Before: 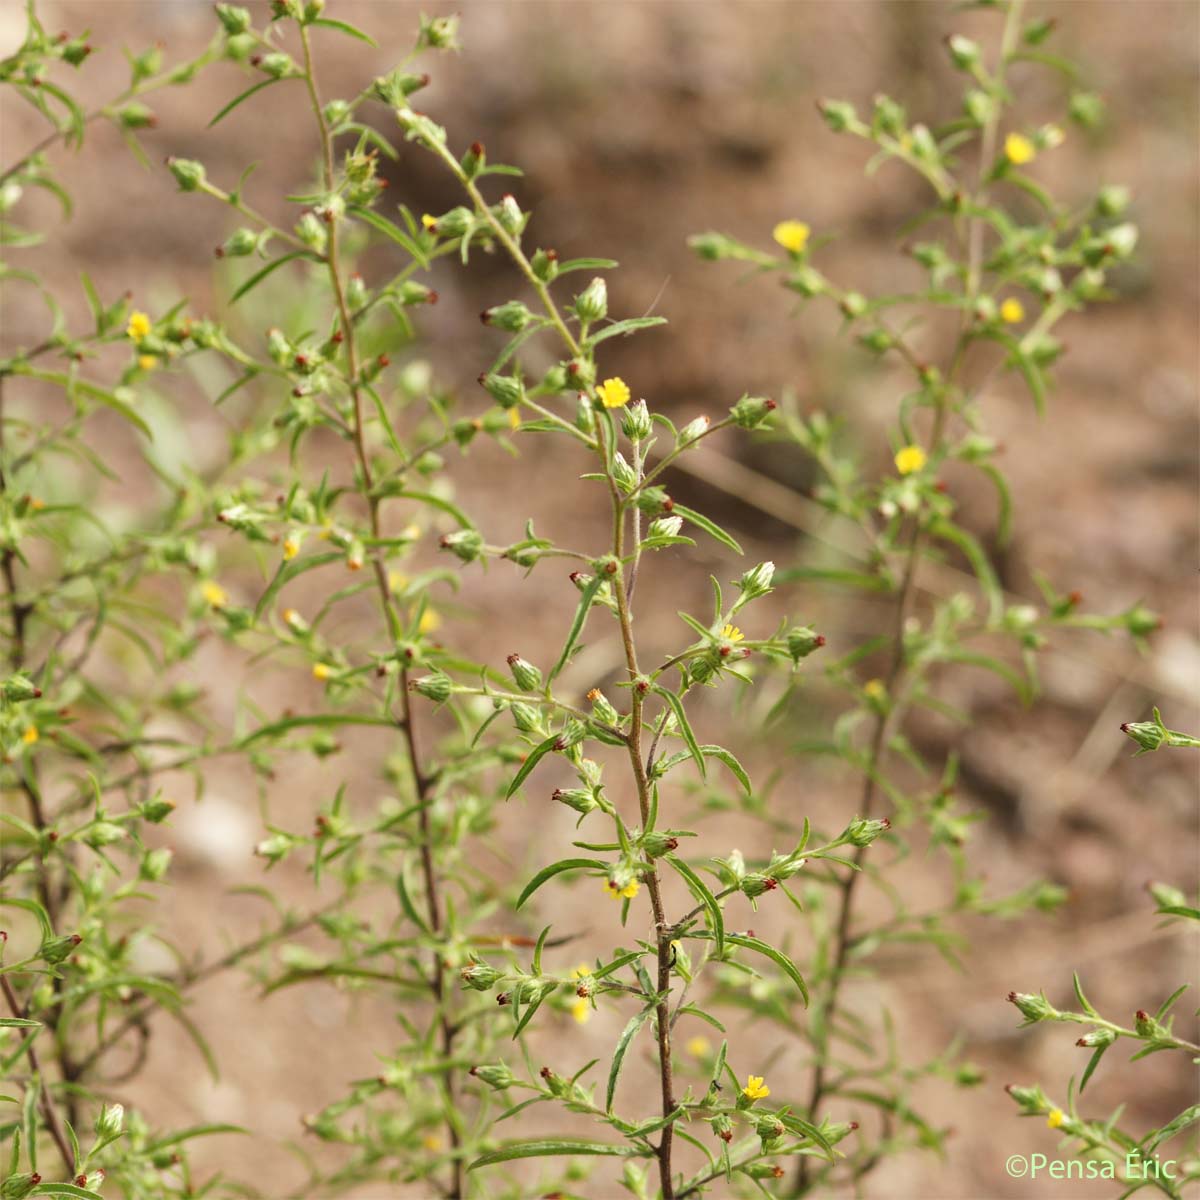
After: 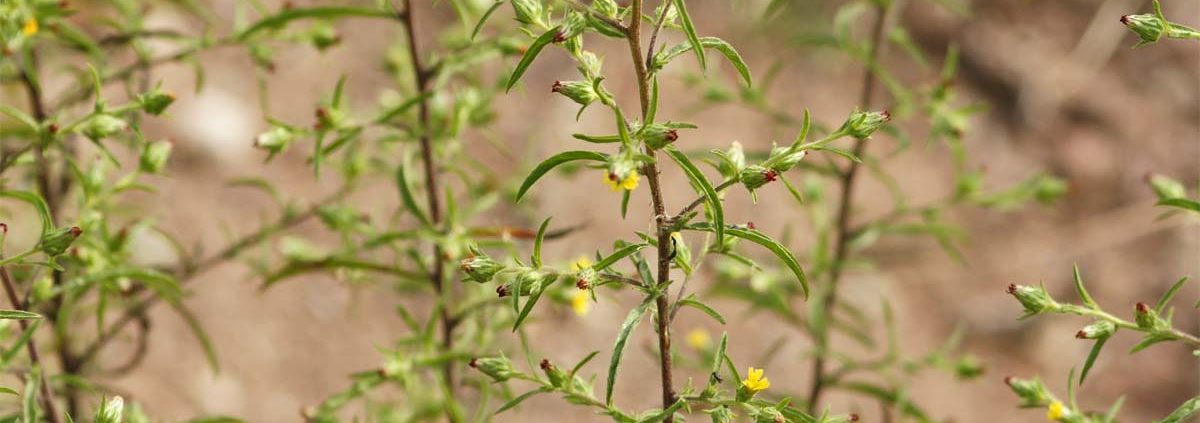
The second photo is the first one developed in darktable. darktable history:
shadows and highlights: low approximation 0.01, soften with gaussian
crop and rotate: top 59.025%, bottom 5.668%
